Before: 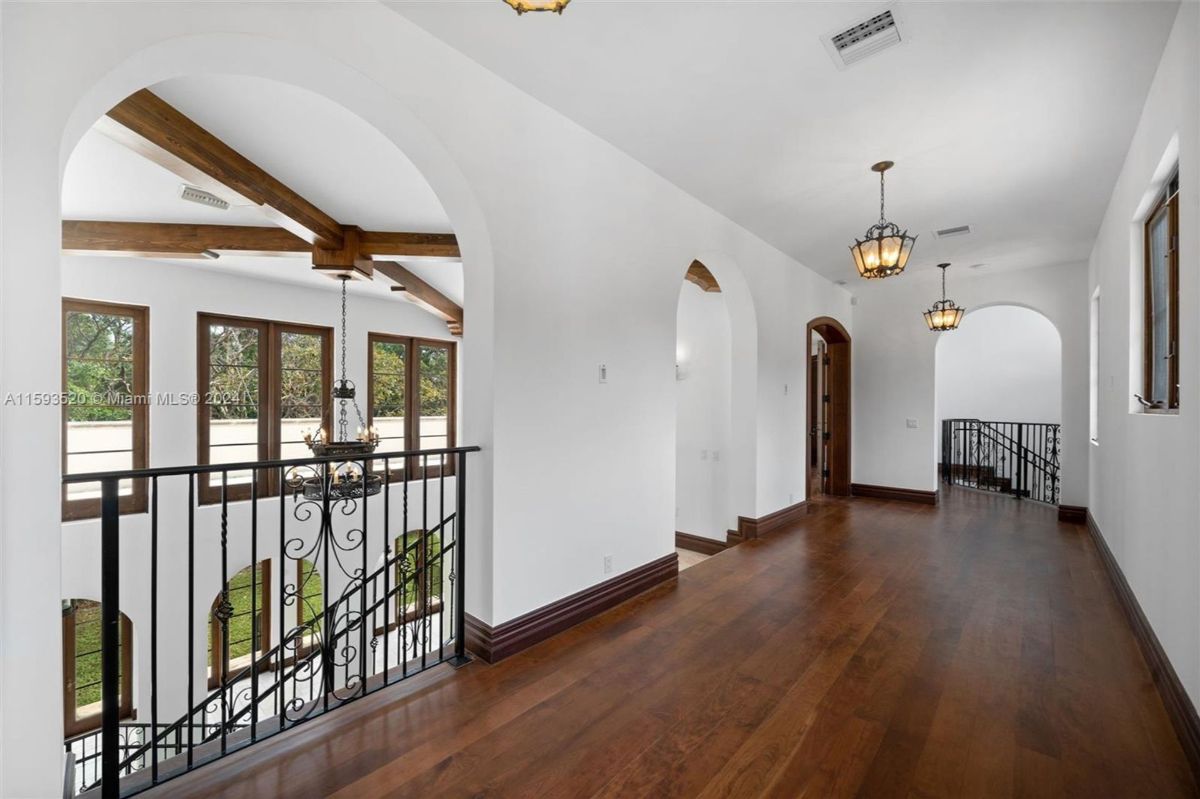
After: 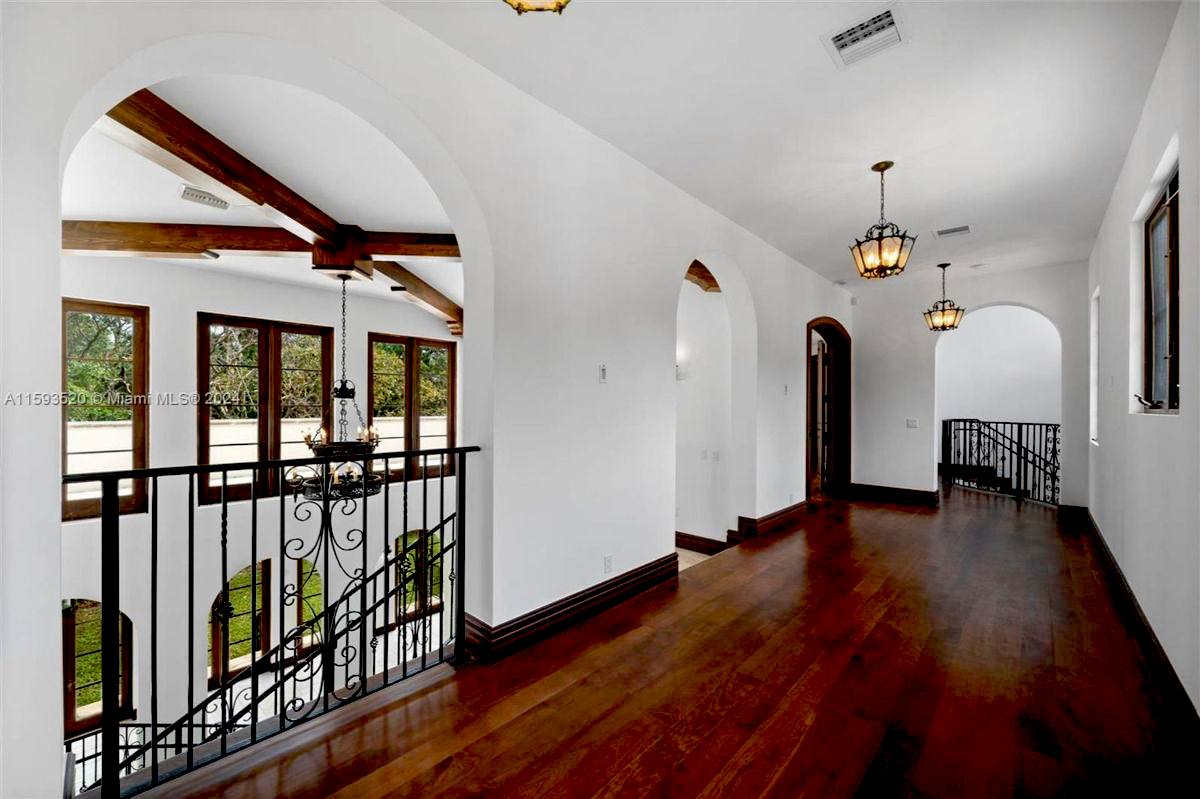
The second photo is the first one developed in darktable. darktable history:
exposure: black level correction 0.058, compensate highlight preservation false
